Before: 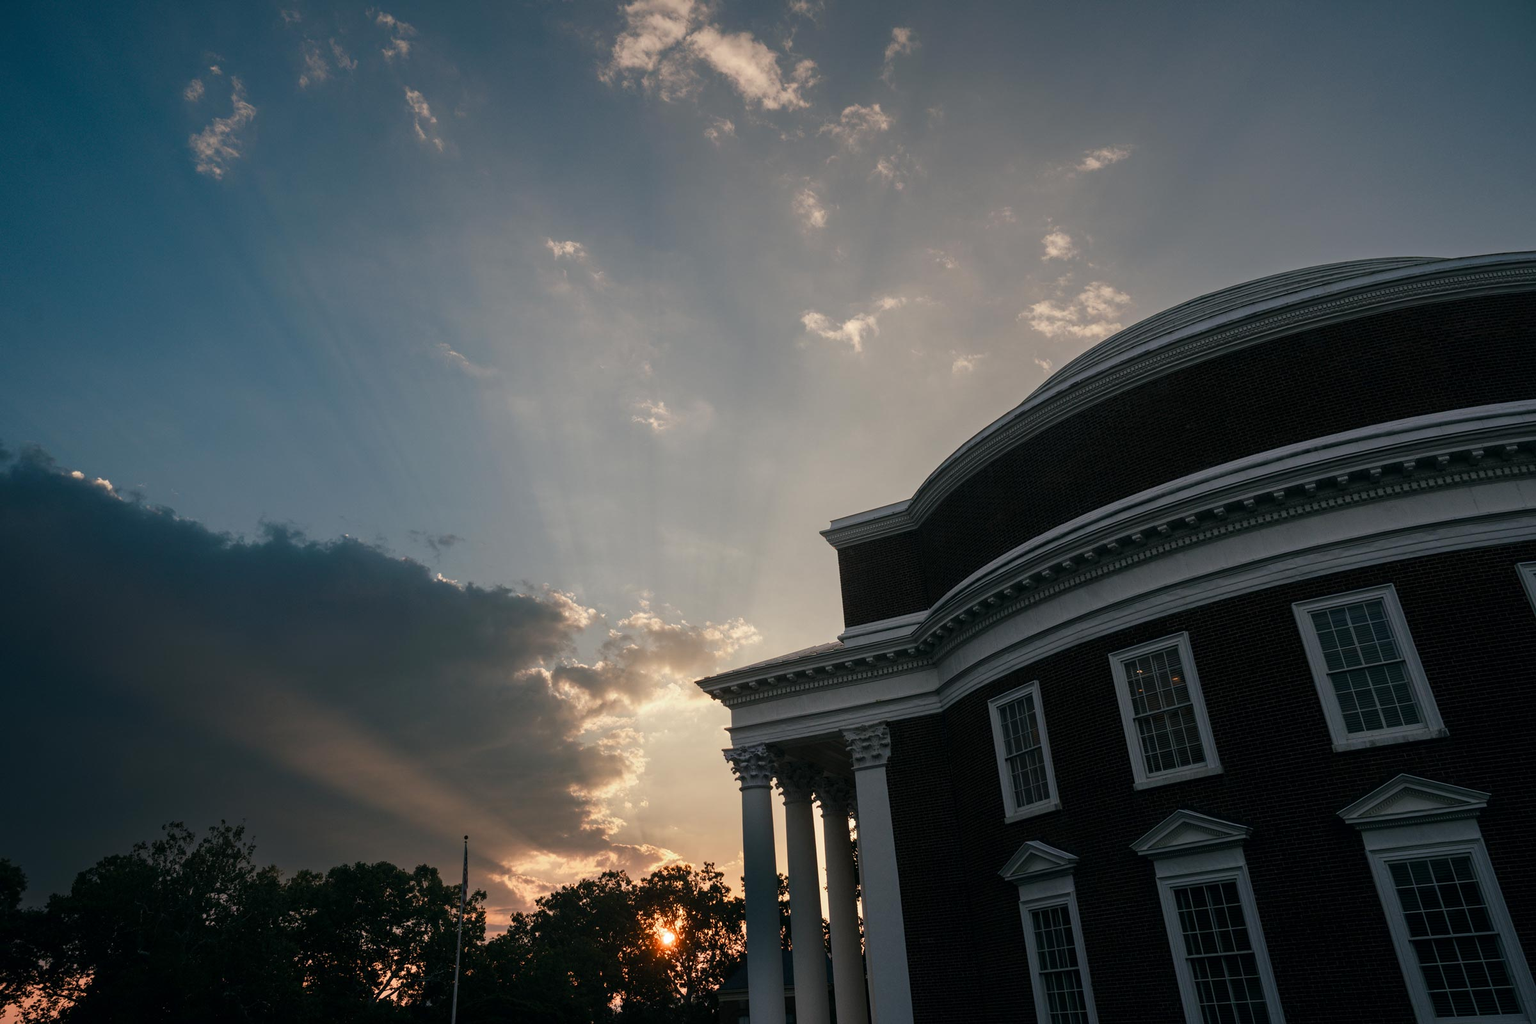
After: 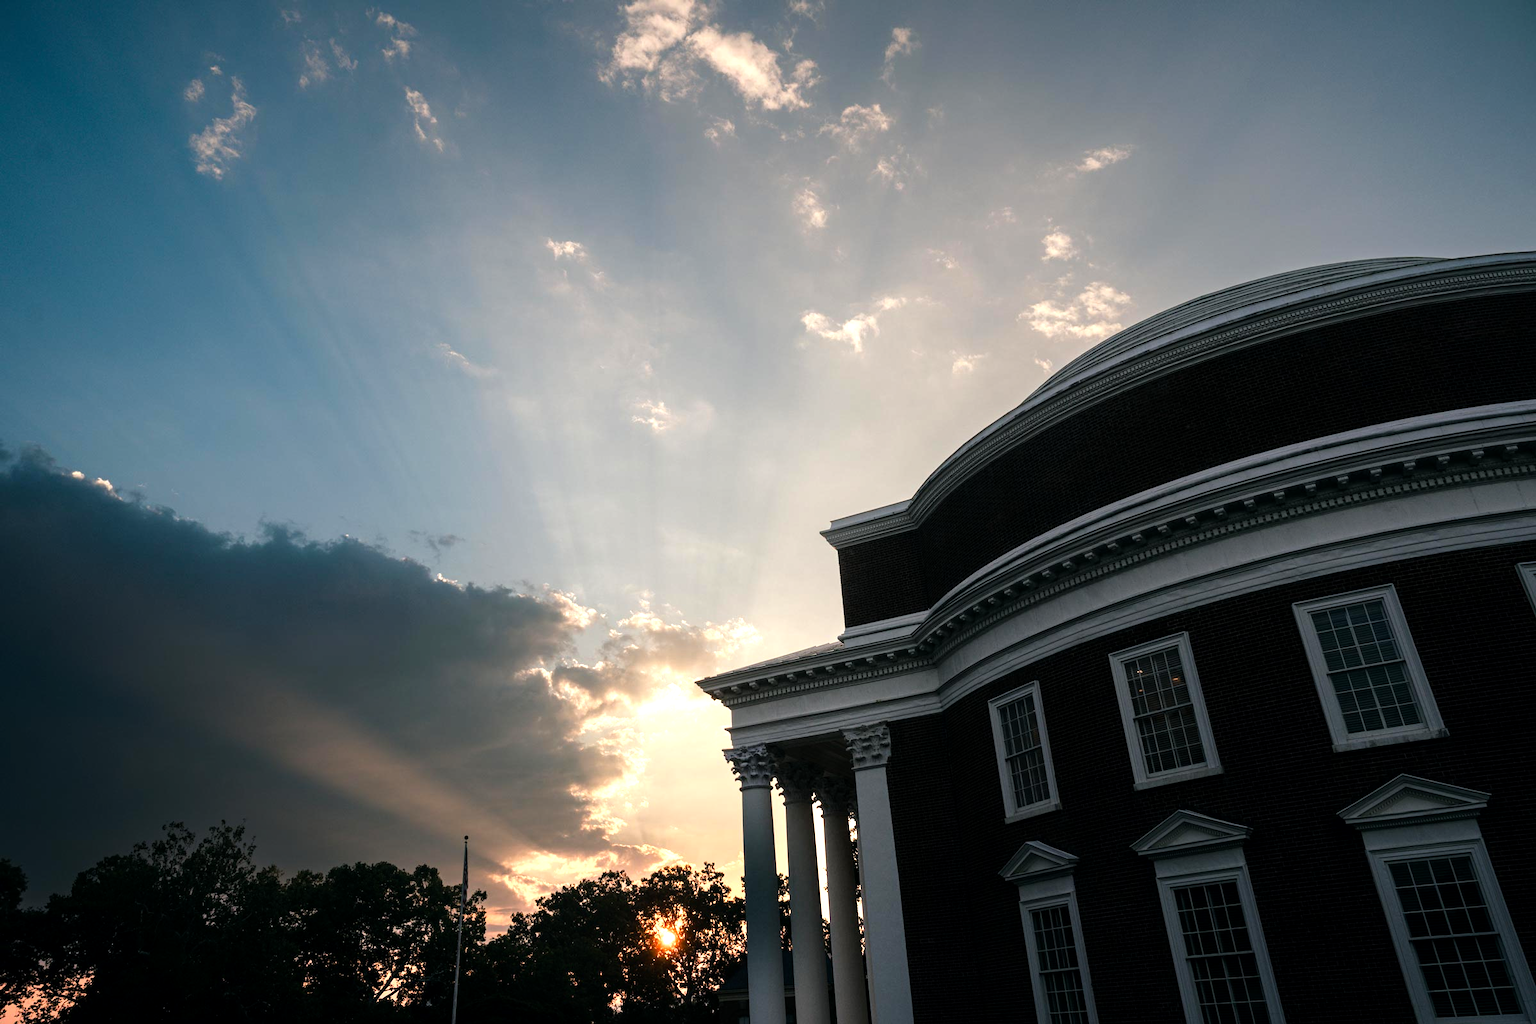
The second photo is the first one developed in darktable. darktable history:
exposure: black level correction 0.001, exposure 0.193 EV, compensate highlight preservation false
tone equalizer: -8 EV -0.778 EV, -7 EV -0.685 EV, -6 EV -0.619 EV, -5 EV -0.392 EV, -3 EV 0.394 EV, -2 EV 0.6 EV, -1 EV 0.7 EV, +0 EV 0.72 EV
